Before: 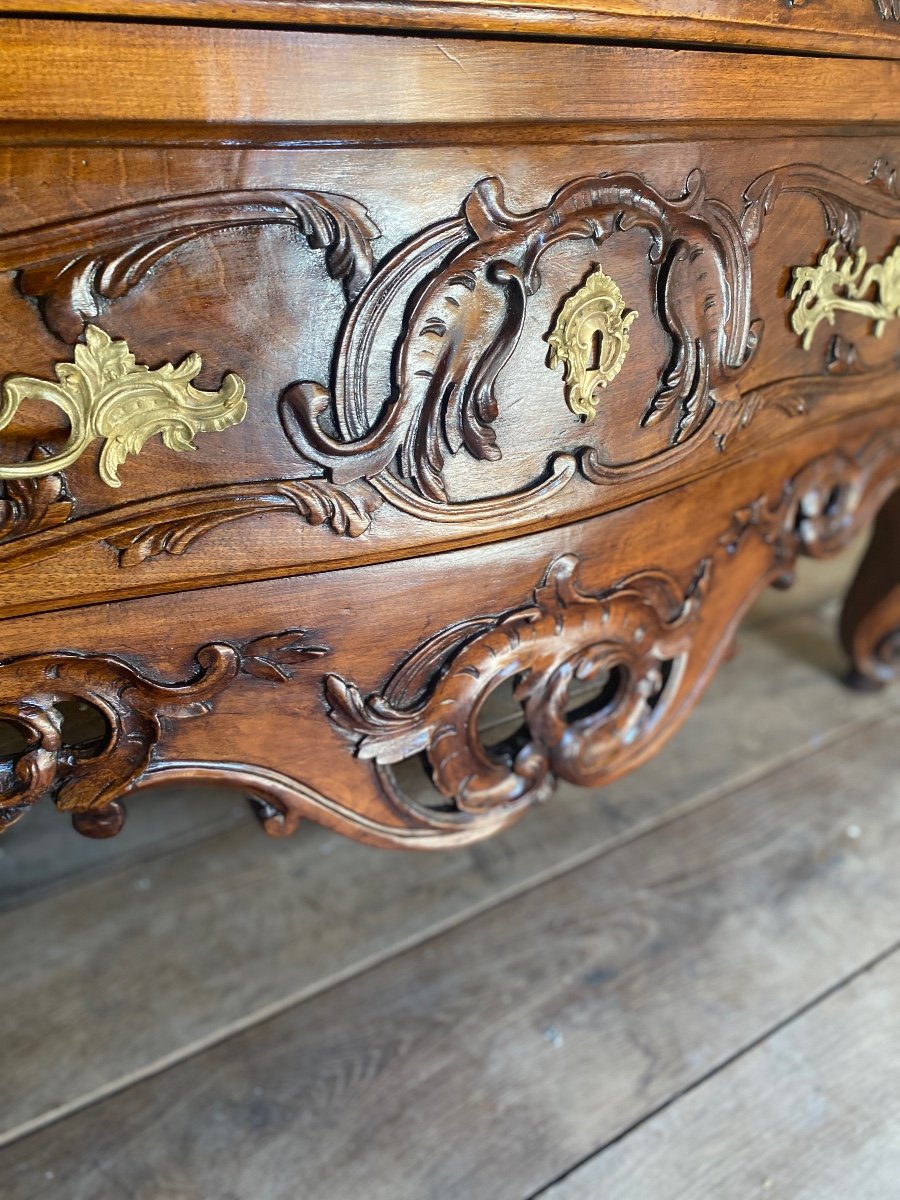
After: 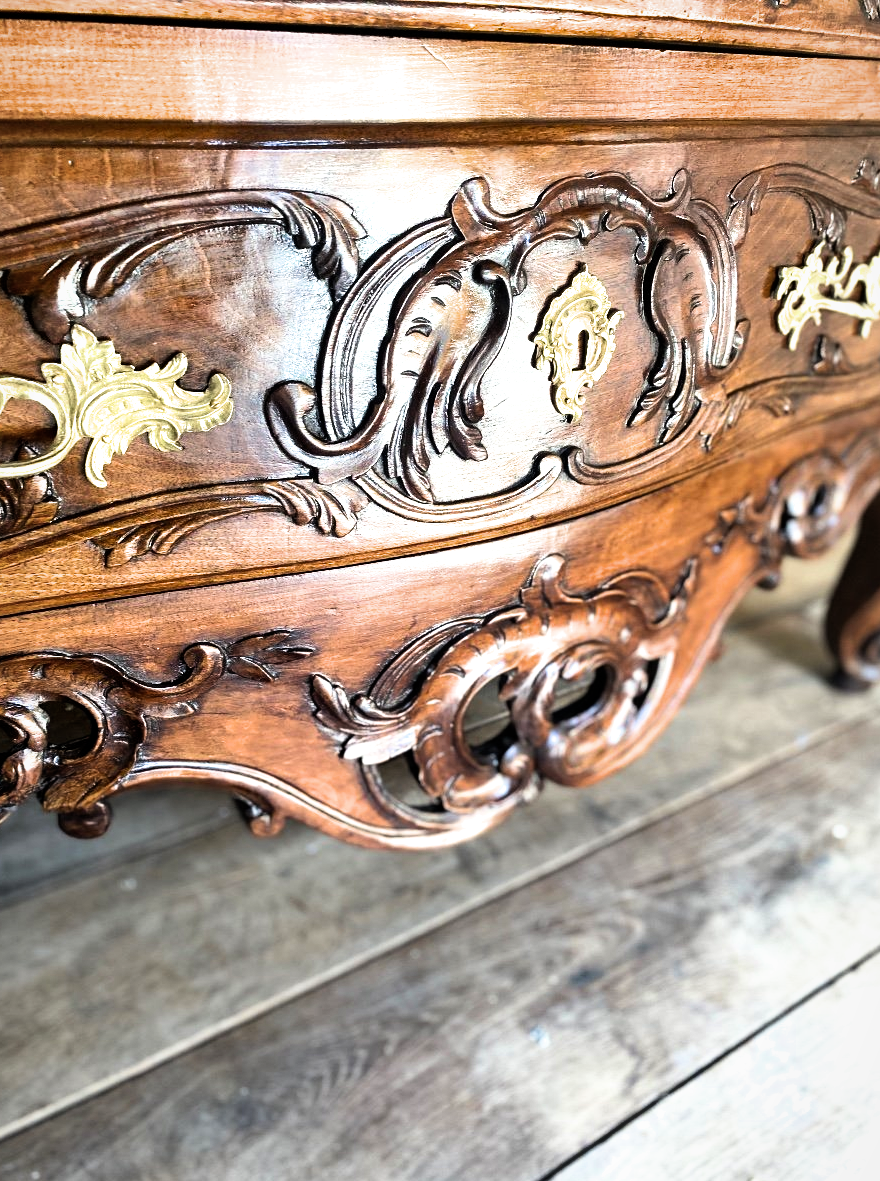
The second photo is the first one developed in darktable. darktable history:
vignetting: fall-off start 96.87%, fall-off radius 98.74%, brightness -0.19, saturation -0.311, width/height ratio 0.611
exposure: exposure 0.497 EV, compensate highlight preservation false
crop and rotate: left 1.568%, right 0.606%, bottom 1.579%
shadows and highlights: low approximation 0.01, soften with gaussian
filmic rgb: black relative exposure -12.71 EV, white relative exposure 2.82 EV, threshold 5.99 EV, target black luminance 0%, hardness 8.55, latitude 70.14%, contrast 1.134, shadows ↔ highlights balance -0.459%, enable highlight reconstruction true
tone equalizer: -8 EV -0.731 EV, -7 EV -0.709 EV, -6 EV -0.588 EV, -5 EV -0.376 EV, -3 EV 0.371 EV, -2 EV 0.6 EV, -1 EV 0.682 EV, +0 EV 0.777 EV, edges refinement/feathering 500, mask exposure compensation -1.57 EV, preserve details no
